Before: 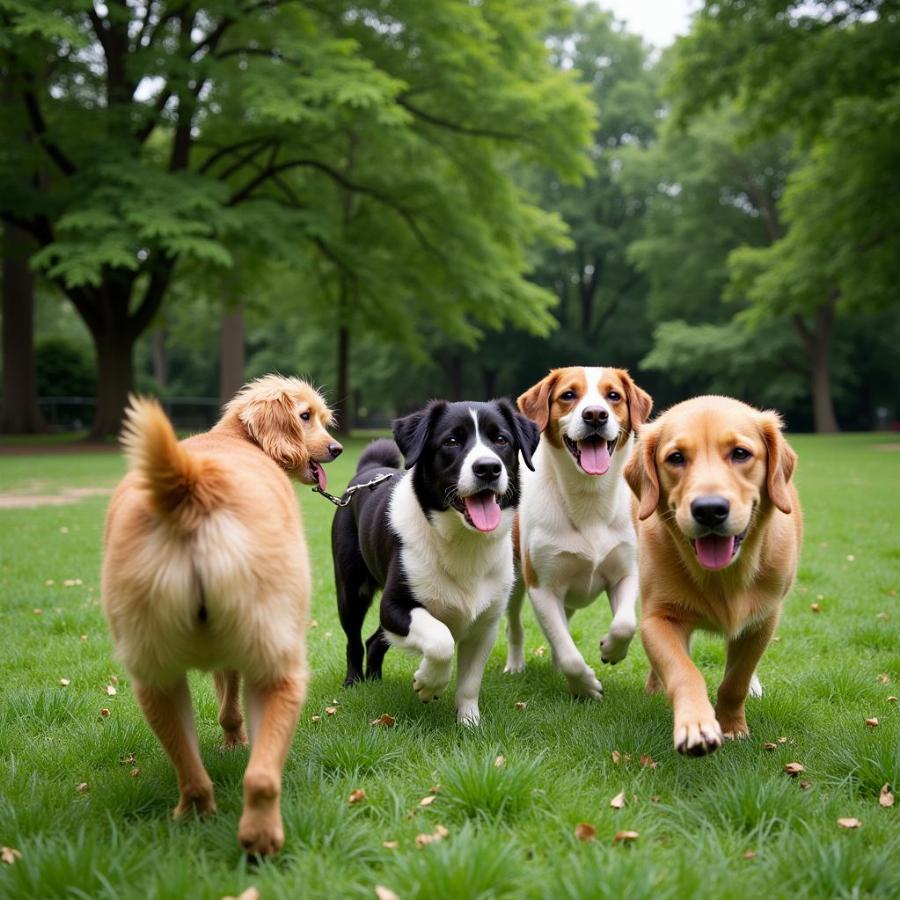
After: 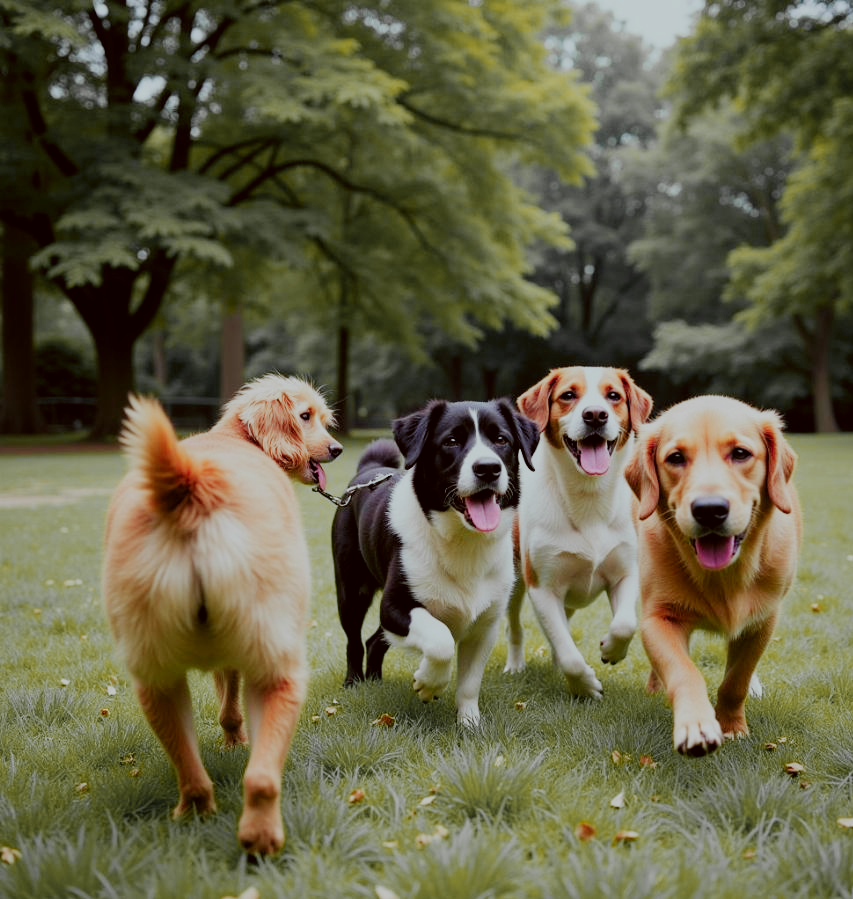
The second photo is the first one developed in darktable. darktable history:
crop and rotate: left 0%, right 5.193%
filmic rgb: black relative exposure -7.12 EV, white relative exposure 5.39 EV, hardness 3.02, preserve chrominance no, color science v5 (2021), contrast in shadows safe, contrast in highlights safe
color zones: curves: ch1 [(0.29, 0.492) (0.373, 0.185) (0.509, 0.481)]; ch2 [(0.25, 0.462) (0.749, 0.457)], mix 40.08%
color correction: highlights a* -5.05, highlights b* -3.58, shadows a* 3.72, shadows b* 4.4
